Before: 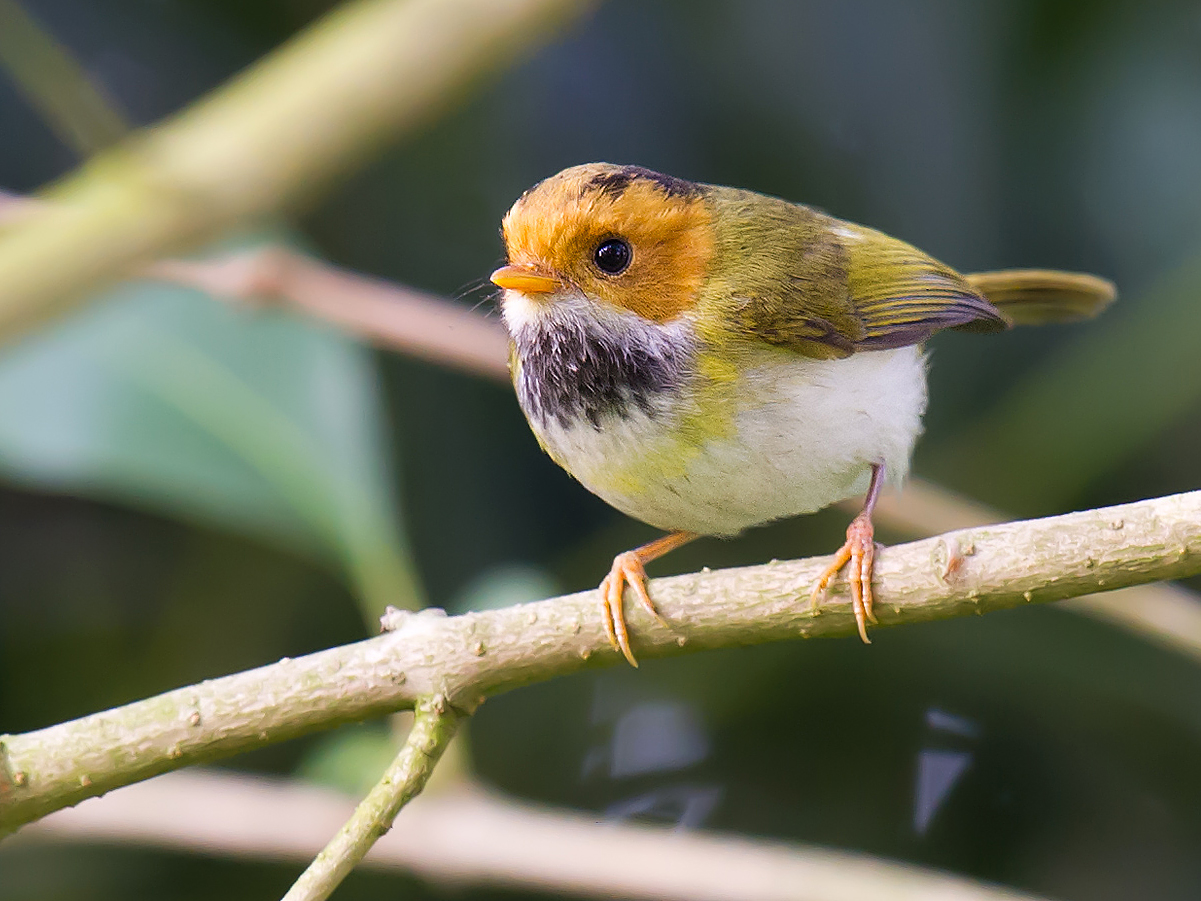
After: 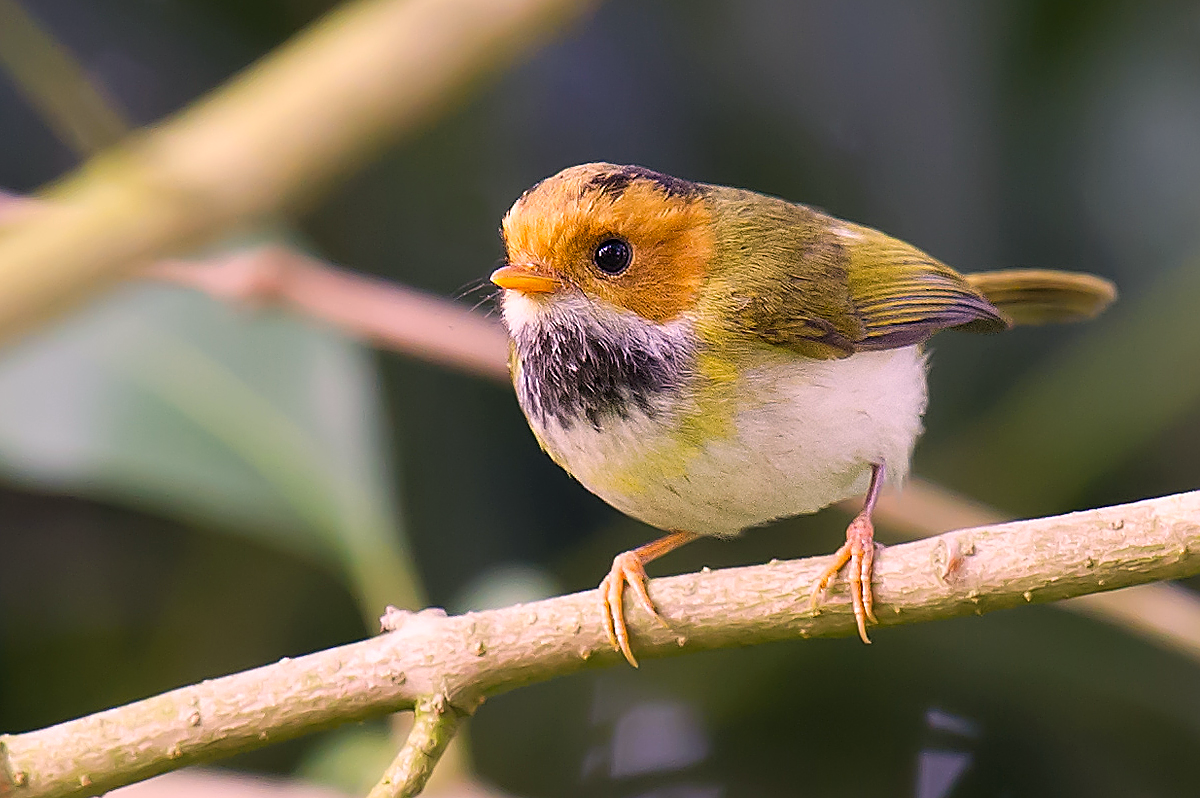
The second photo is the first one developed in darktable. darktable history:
crop and rotate: top 0%, bottom 11.383%
color correction: highlights a* 12.97, highlights b* 5.51
sharpen: on, module defaults
